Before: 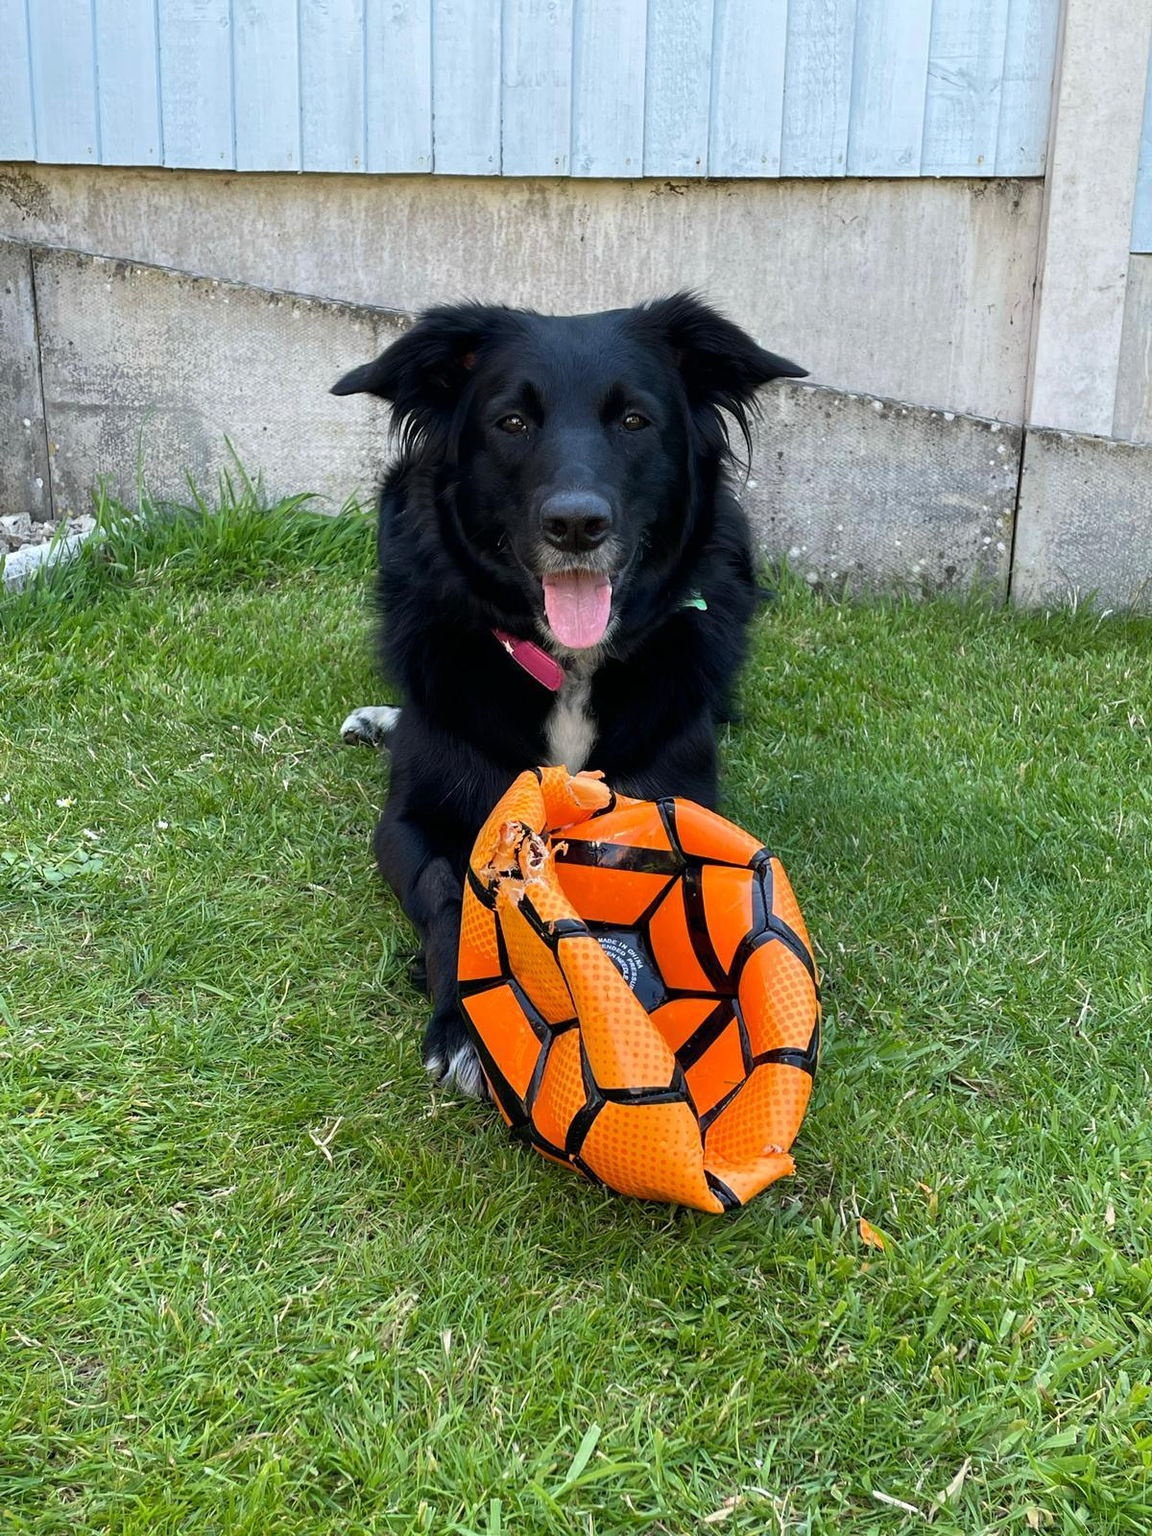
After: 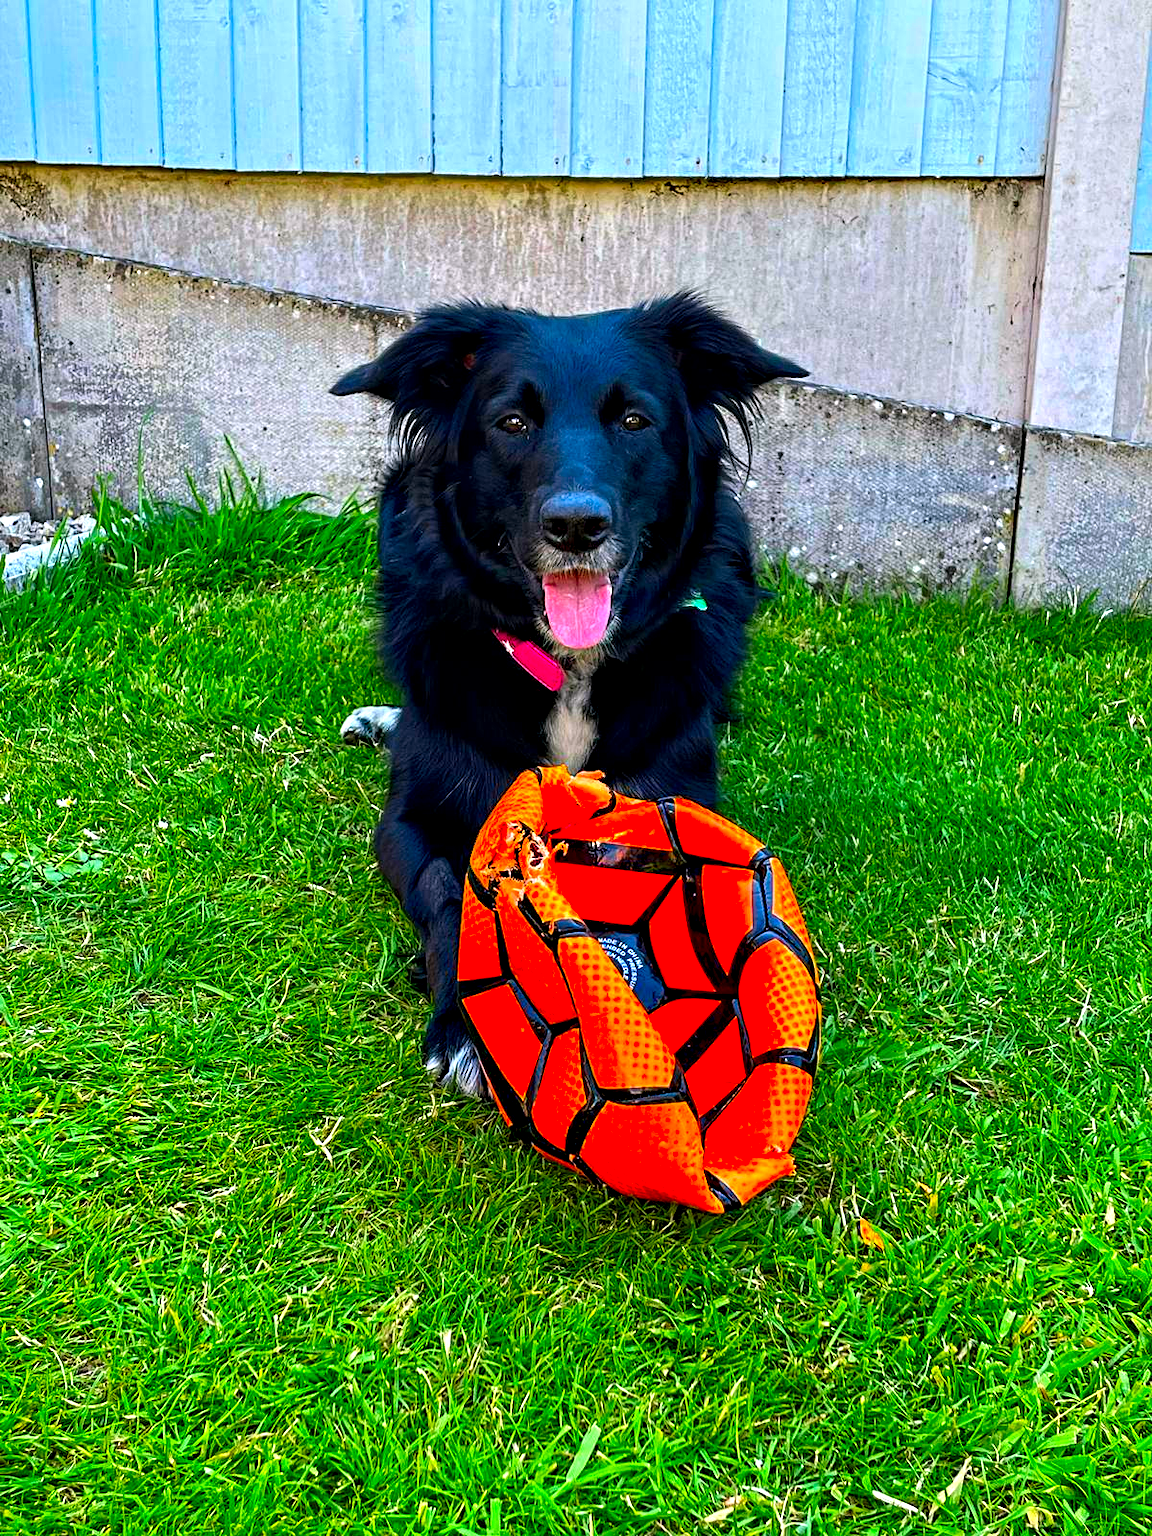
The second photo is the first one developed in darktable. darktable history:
contrast equalizer: octaves 7, y [[0.5, 0.542, 0.583, 0.625, 0.667, 0.708], [0.5 ×6], [0.5 ×6], [0 ×6], [0 ×6]]
color correction: highlights a* 1.59, highlights b* -1.7, saturation 2.48
